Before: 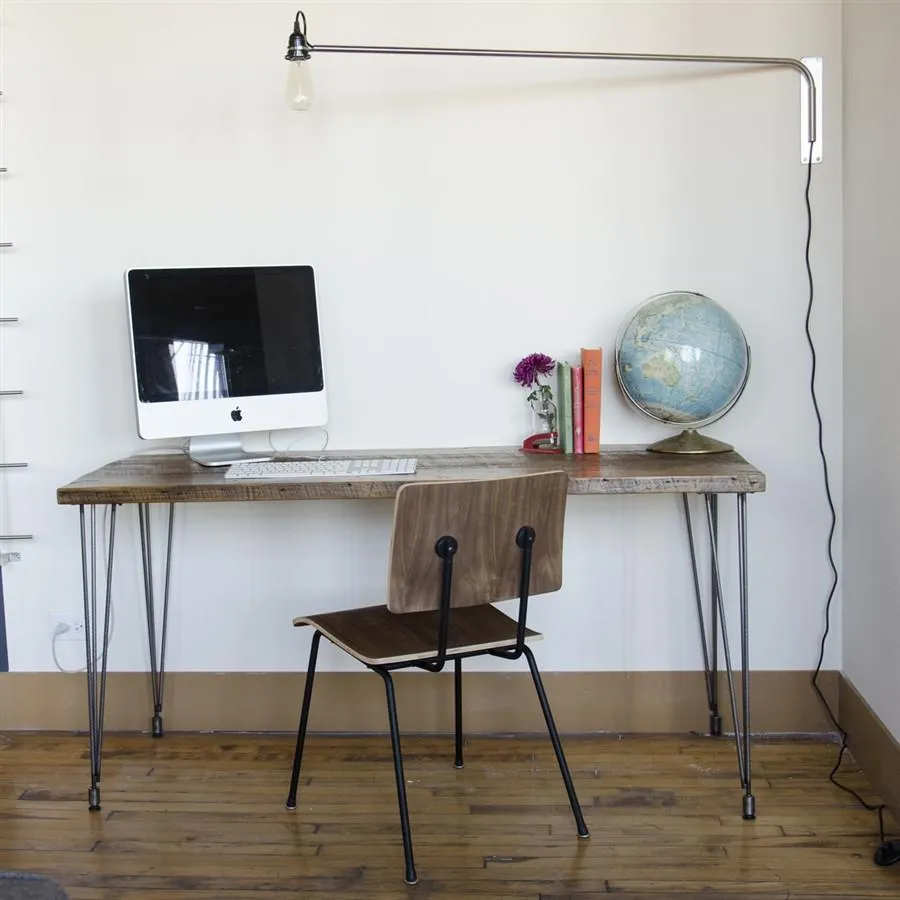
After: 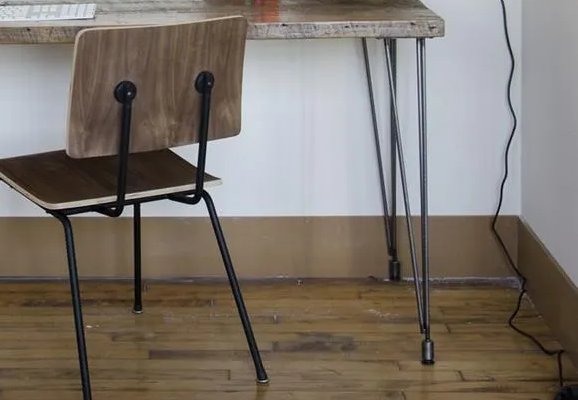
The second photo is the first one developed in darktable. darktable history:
crop and rotate: left 35.705%, top 50.59%, bottom 4.862%
